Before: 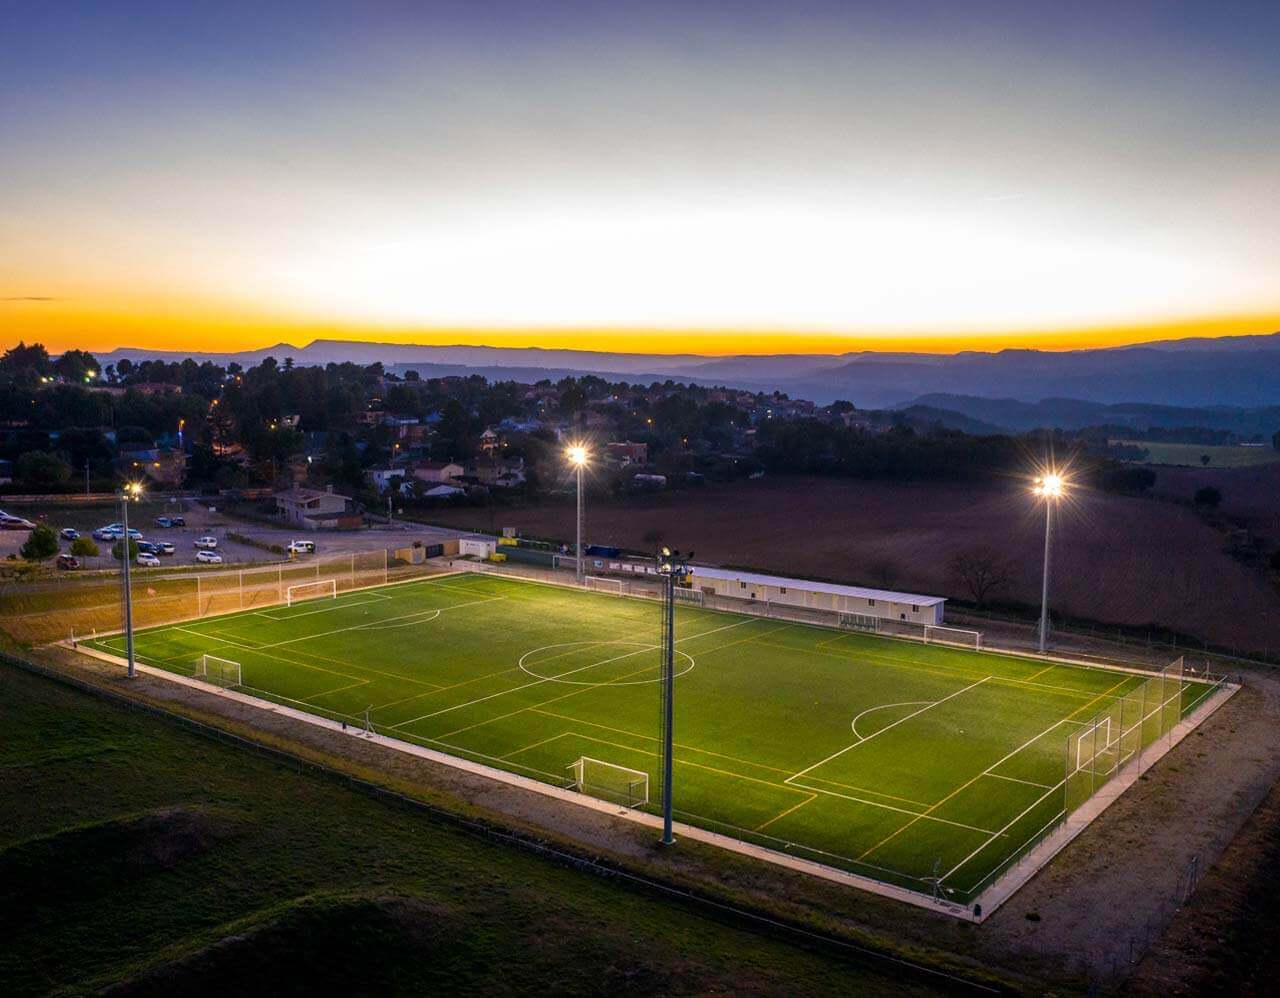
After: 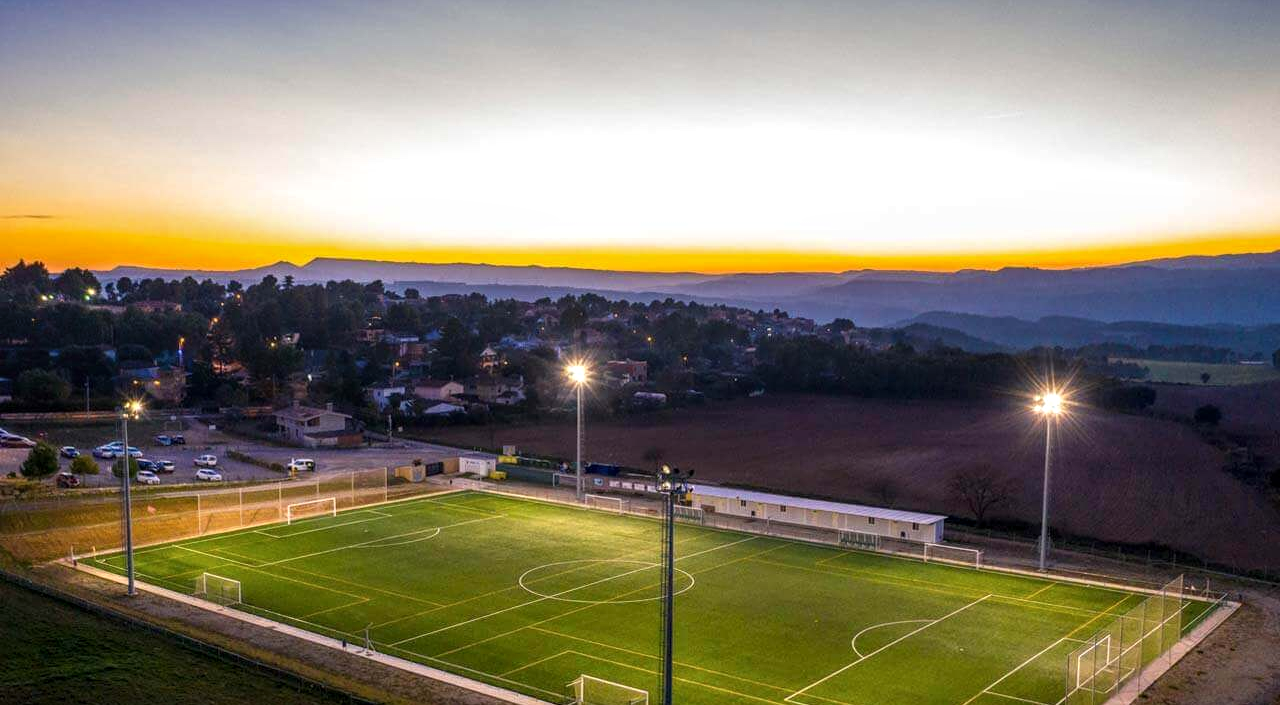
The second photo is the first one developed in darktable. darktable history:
crop and rotate: top 8.293%, bottom 20.996%
local contrast: on, module defaults
levels: levels [0, 0.492, 0.984]
